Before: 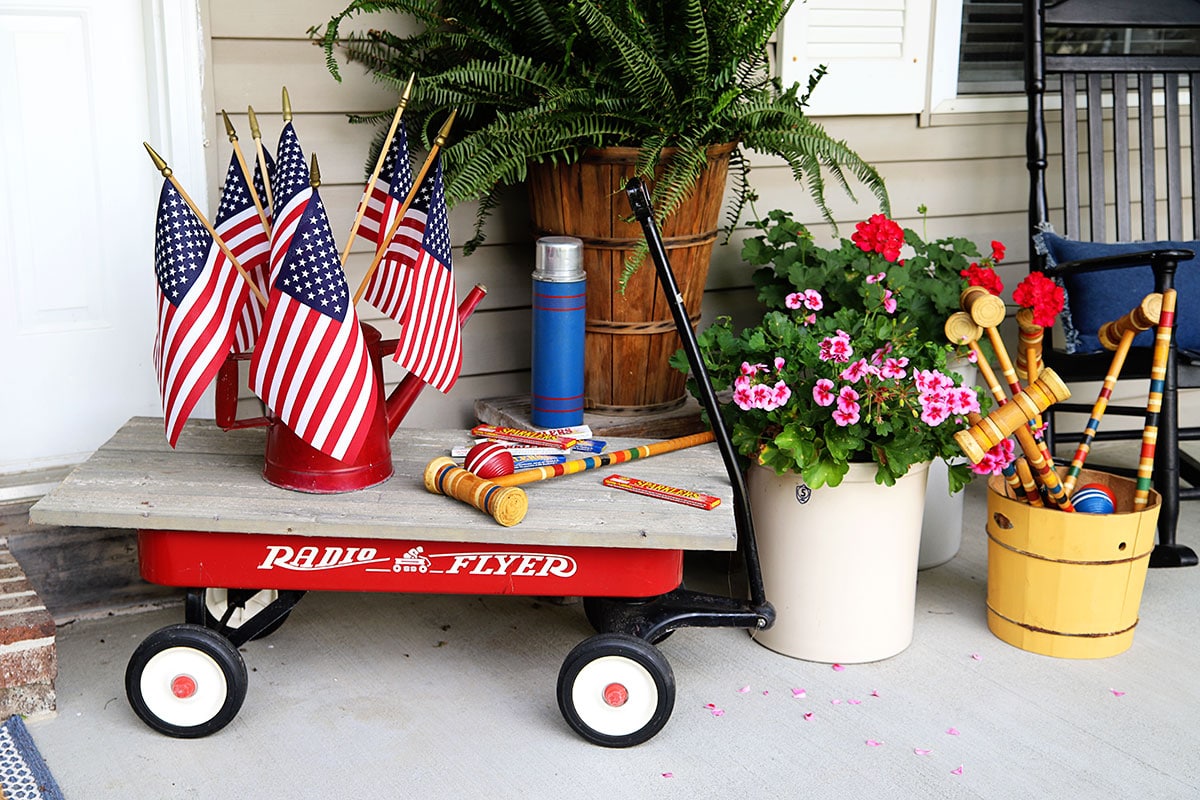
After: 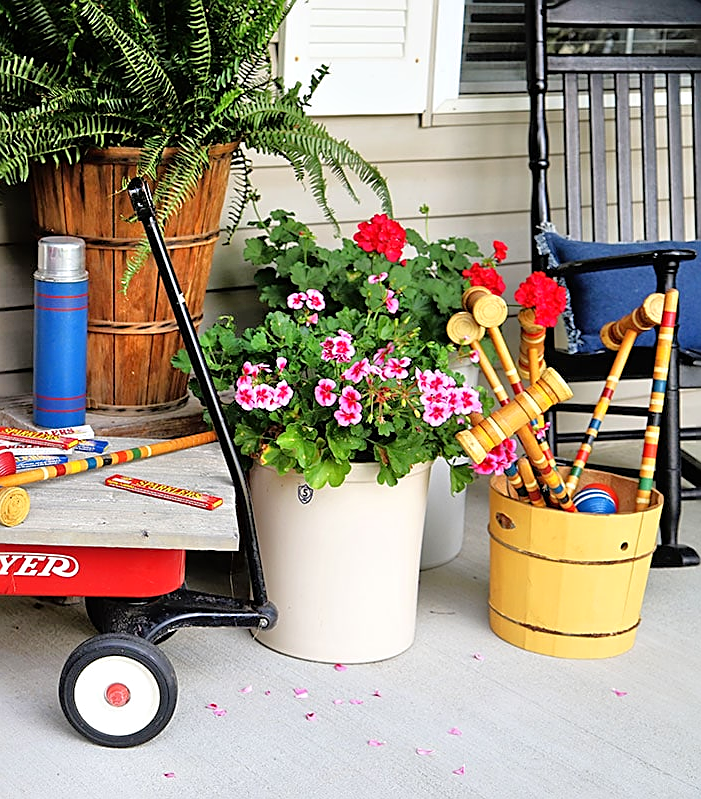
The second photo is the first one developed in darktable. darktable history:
tone equalizer: -7 EV 0.158 EV, -6 EV 0.598 EV, -5 EV 1.12 EV, -4 EV 1.36 EV, -3 EV 1.13 EV, -2 EV 0.6 EV, -1 EV 0.16 EV, mask exposure compensation -0.515 EV
crop: left 41.517%
sharpen: on, module defaults
